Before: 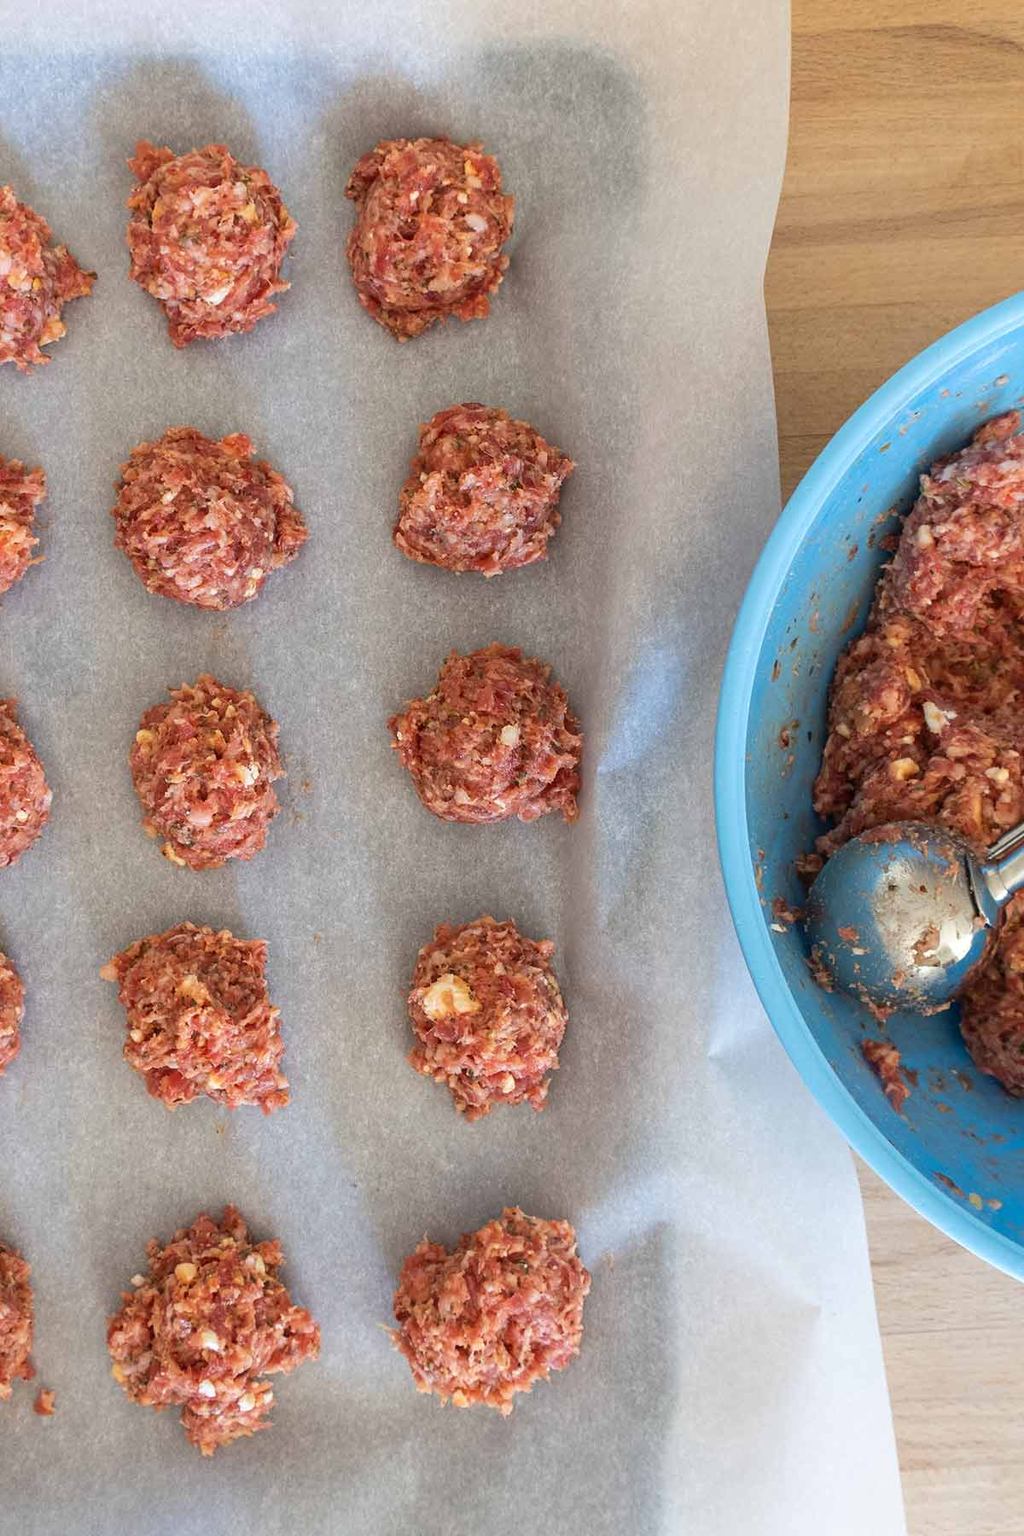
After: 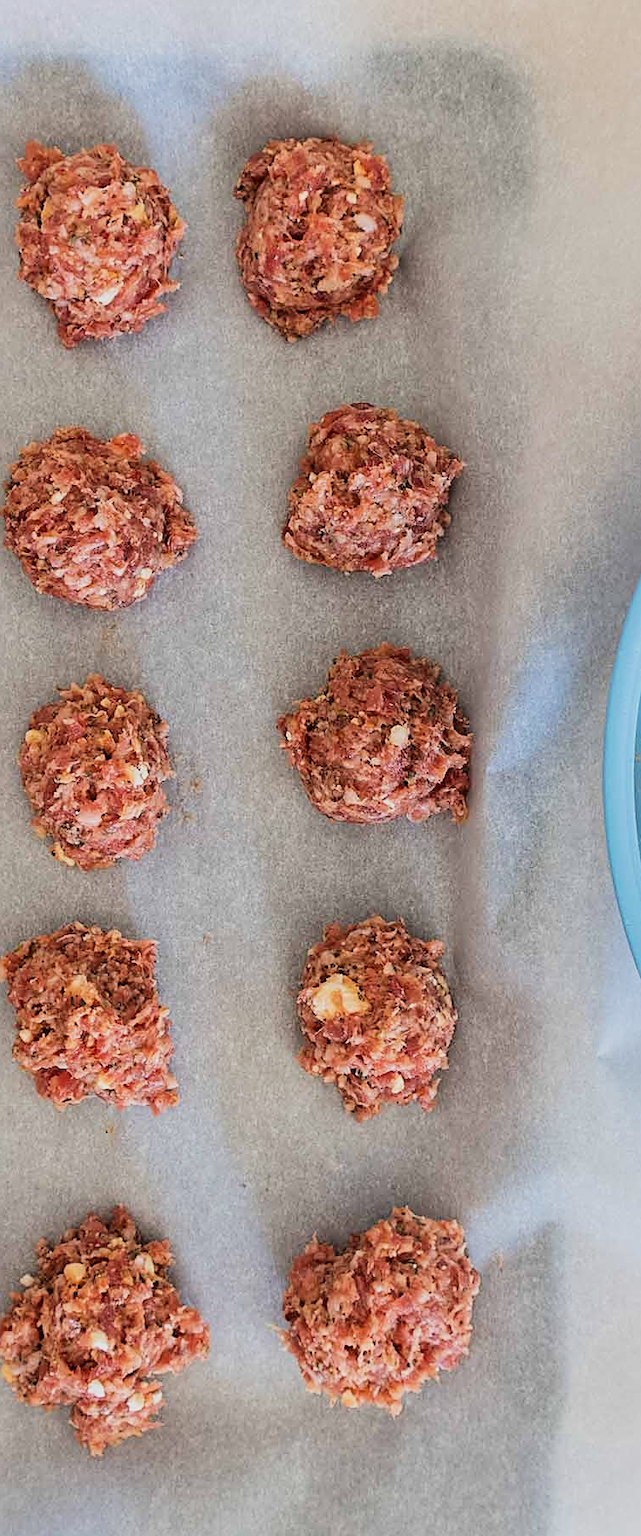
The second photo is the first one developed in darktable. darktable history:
filmic rgb: black relative exposure -5.06 EV, white relative exposure 3.98 EV, hardness 2.88, contrast 1.301
sharpen: on, module defaults
shadows and highlights: shadows 29.21, highlights -29.52, low approximation 0.01, soften with gaussian
crop: left 10.862%, right 26.398%
